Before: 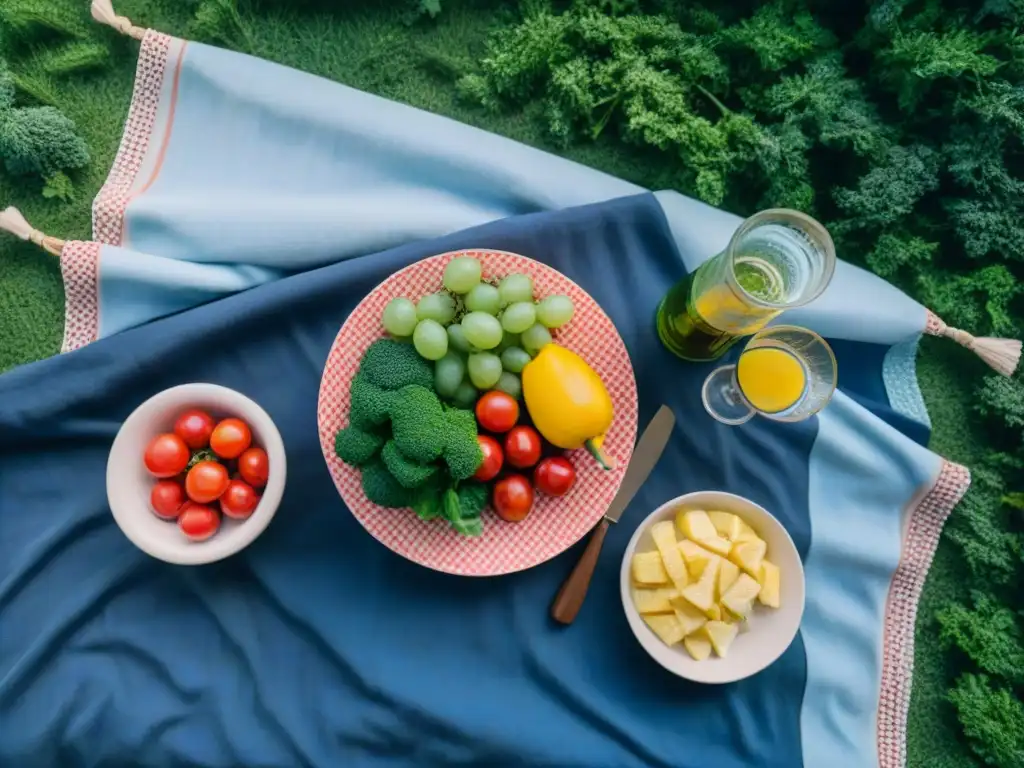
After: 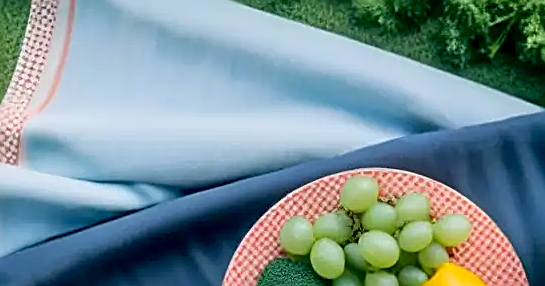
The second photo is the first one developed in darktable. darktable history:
sharpen: amount 0.745
crop: left 10.145%, top 10.576%, right 36.623%, bottom 52.106%
exposure: black level correction 0.007, exposure 0.097 EV, compensate exposure bias true, compensate highlight preservation false
